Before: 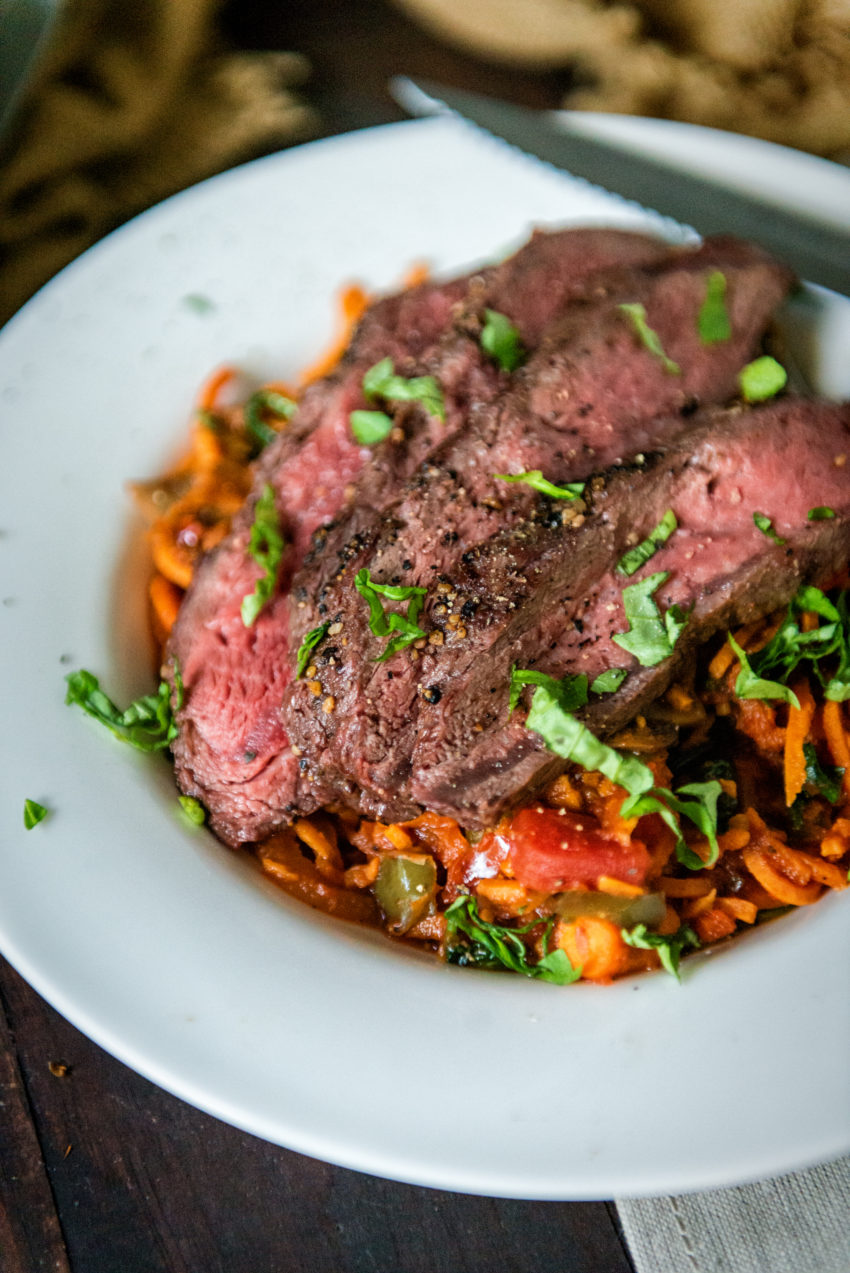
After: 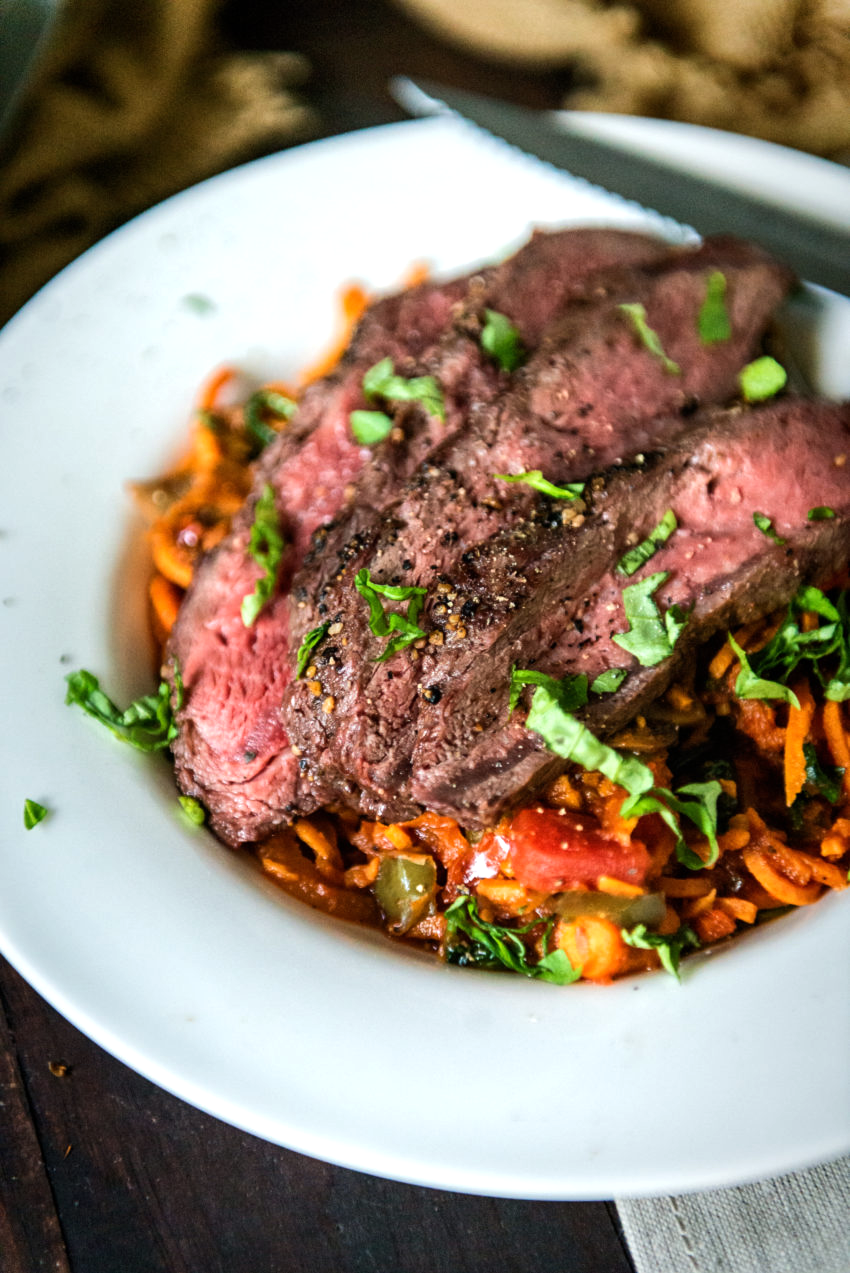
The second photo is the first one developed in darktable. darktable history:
tone equalizer: -8 EV -0.411 EV, -7 EV -0.393 EV, -6 EV -0.364 EV, -5 EV -0.238 EV, -3 EV 0.215 EV, -2 EV 0.354 EV, -1 EV 0.365 EV, +0 EV 0.395 EV, edges refinement/feathering 500, mask exposure compensation -1.57 EV, preserve details no
